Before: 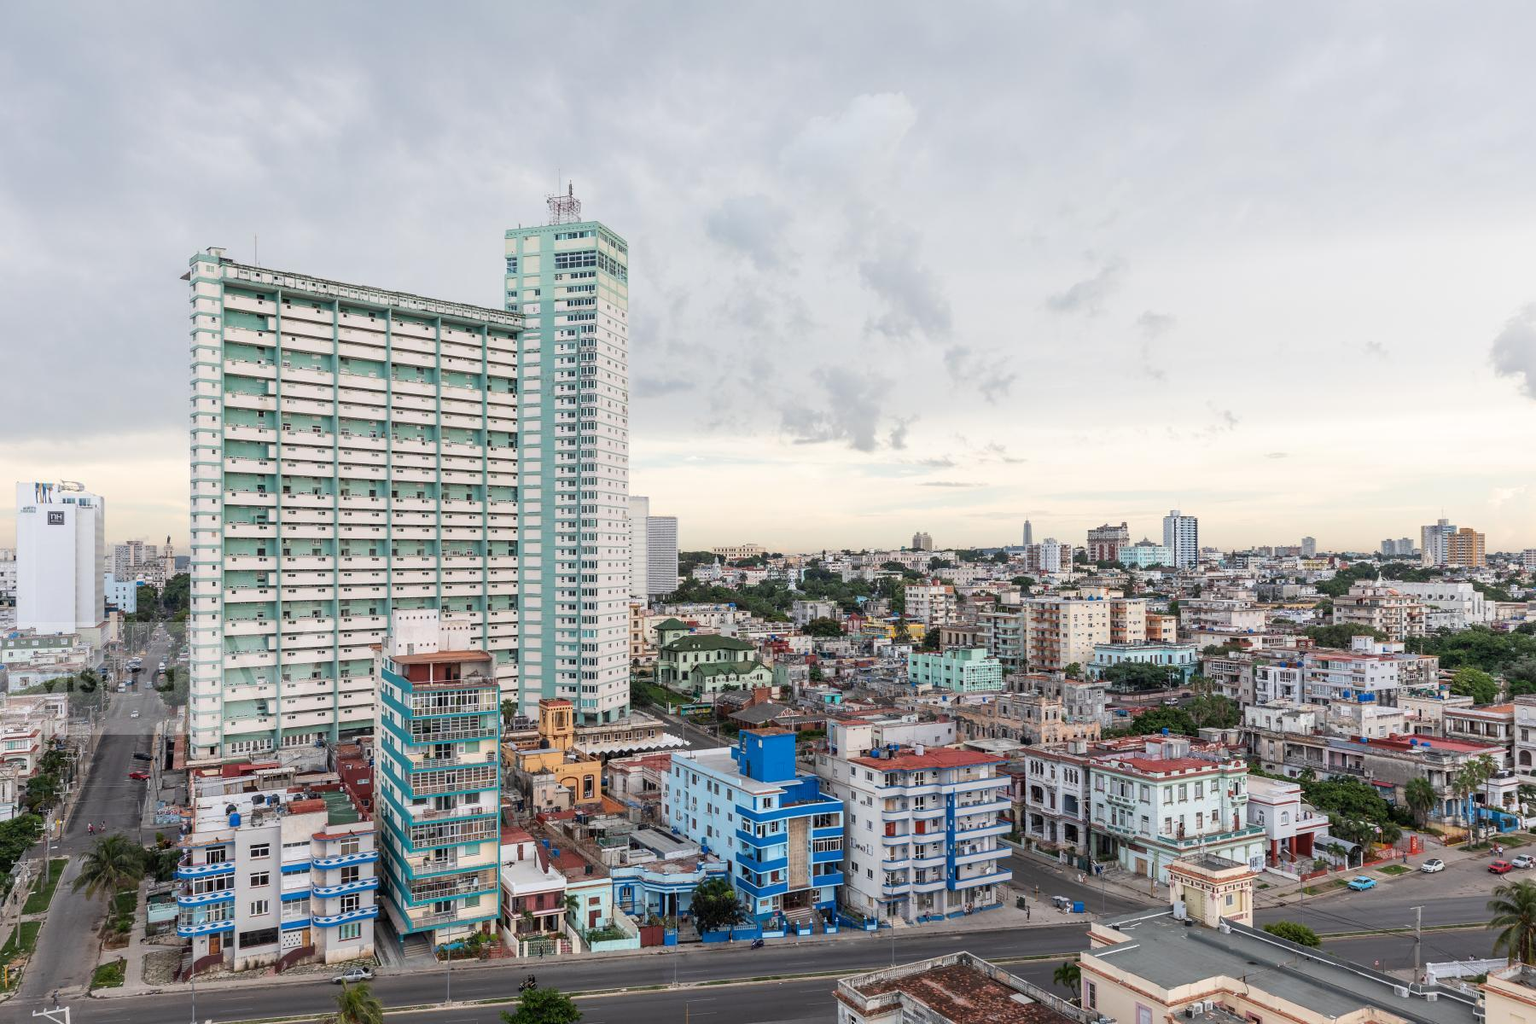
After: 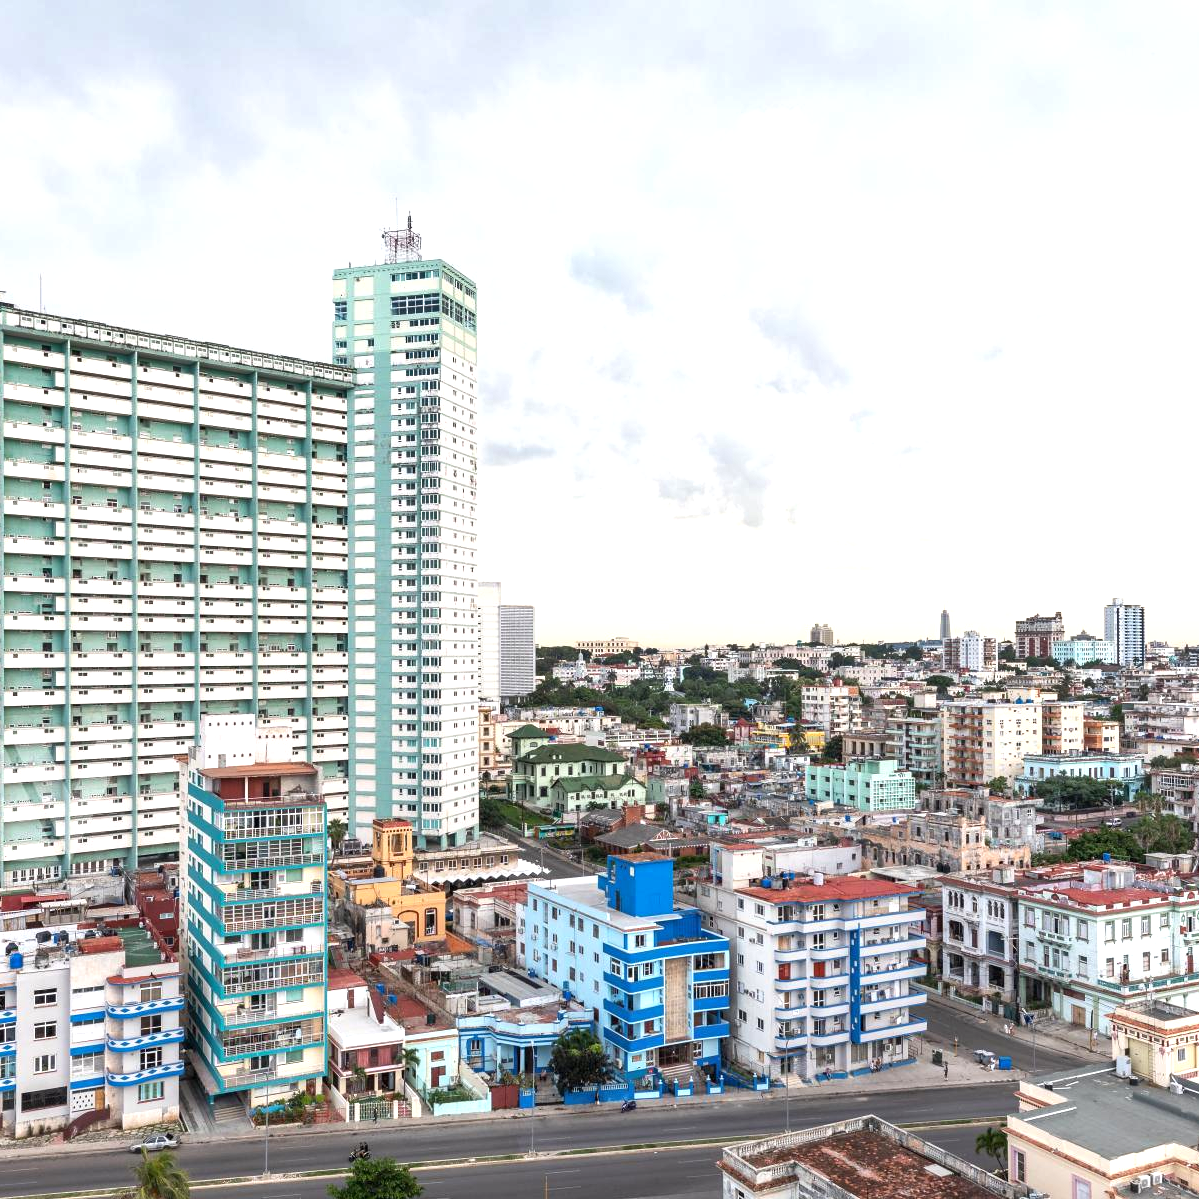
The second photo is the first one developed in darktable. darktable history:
crop and rotate: left 14.436%, right 18.898%
exposure: exposure 0.722 EV, compensate highlight preservation false
shadows and highlights: shadows 32, highlights -32, soften with gaussian
